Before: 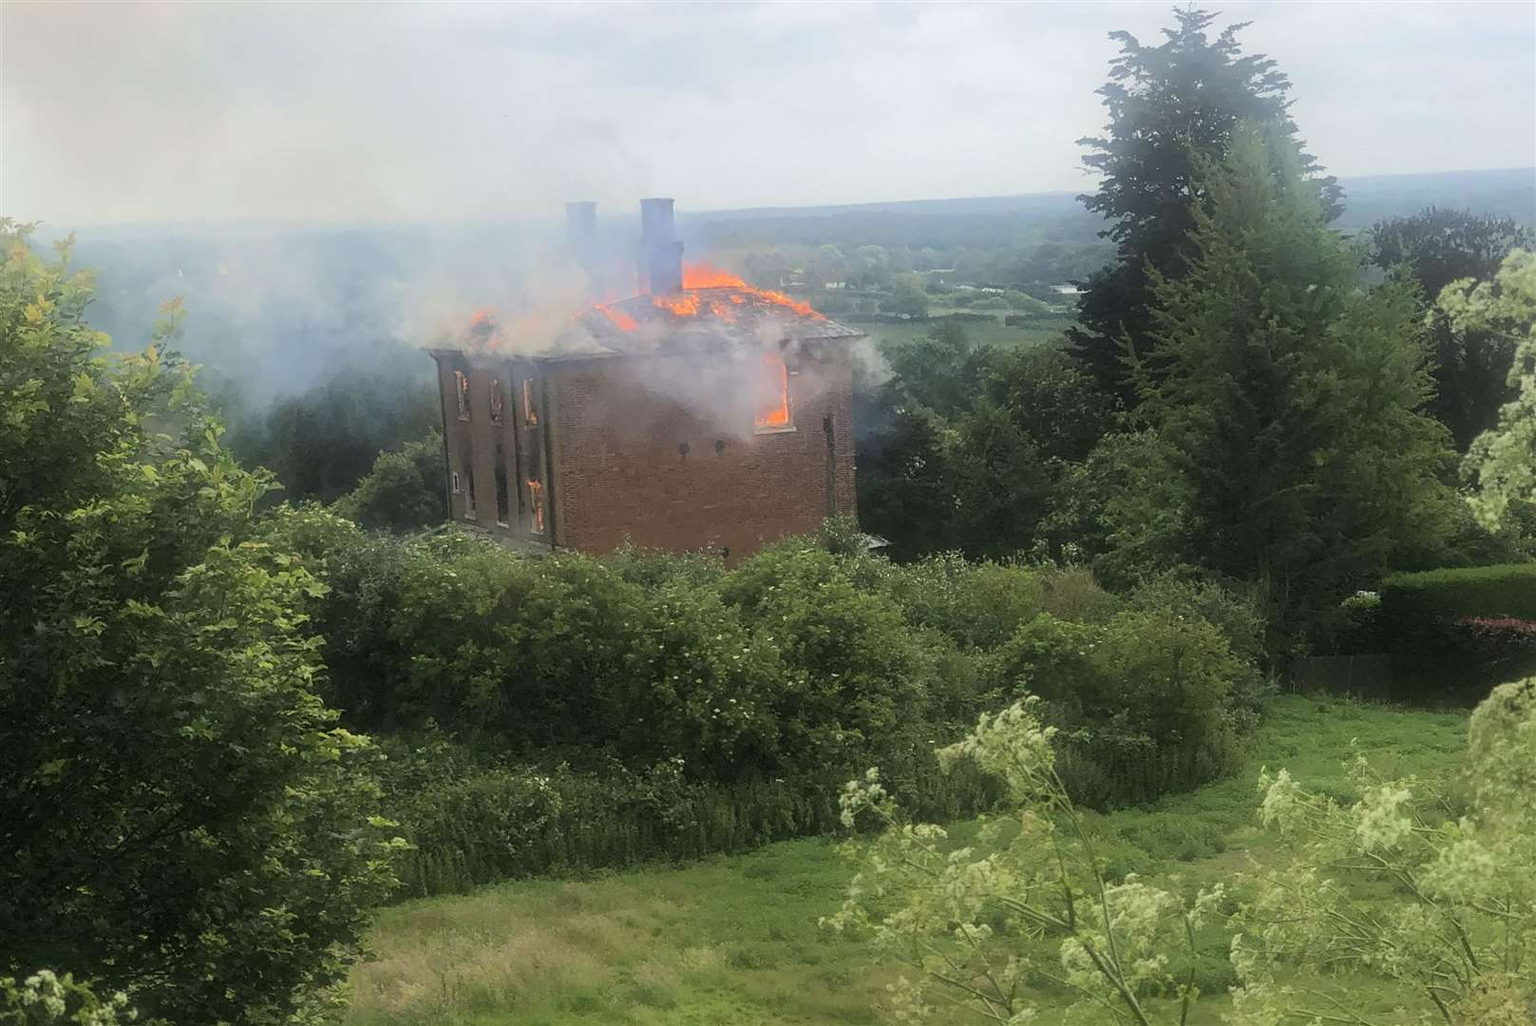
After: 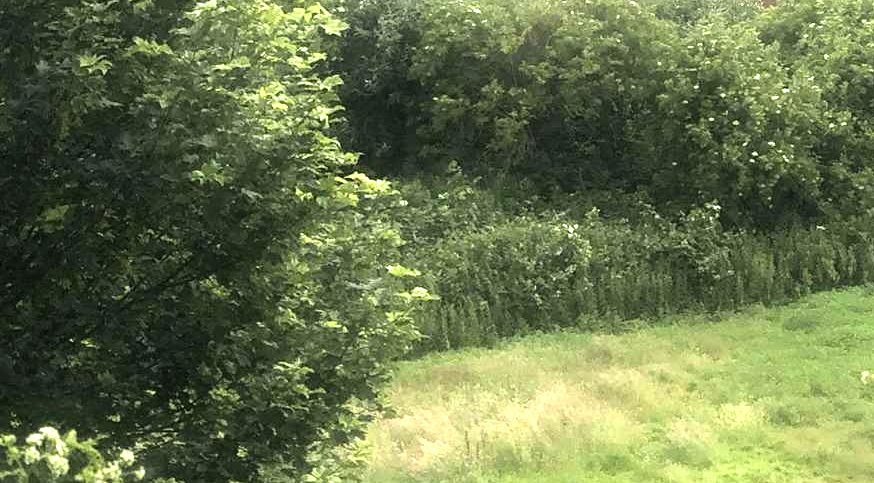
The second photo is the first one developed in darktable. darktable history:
crop and rotate: top 55.018%, right 45.897%, bottom 0.187%
exposure: black level correction 0, exposure 1.2 EV, compensate exposure bias true, compensate highlight preservation false
tone equalizer: -8 EV -0.779 EV, -7 EV -0.686 EV, -6 EV -0.576 EV, -5 EV -0.373 EV, -3 EV 0.398 EV, -2 EV 0.6 EV, -1 EV 0.683 EV, +0 EV 0.751 EV, mask exposure compensation -0.492 EV
color zones: curves: ch1 [(0, 0.469) (0.001, 0.469) (0.12, 0.446) (0.248, 0.469) (0.5, 0.5) (0.748, 0.5) (0.999, 0.469) (1, 0.469)]
